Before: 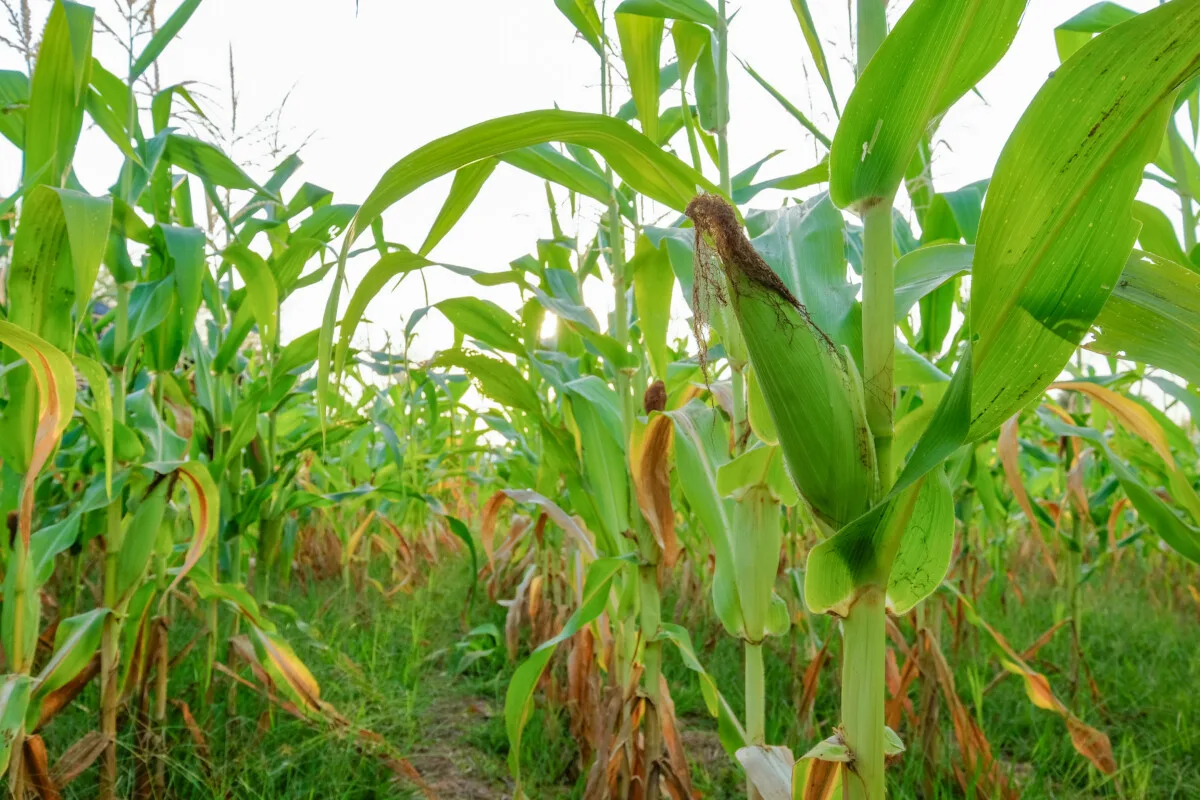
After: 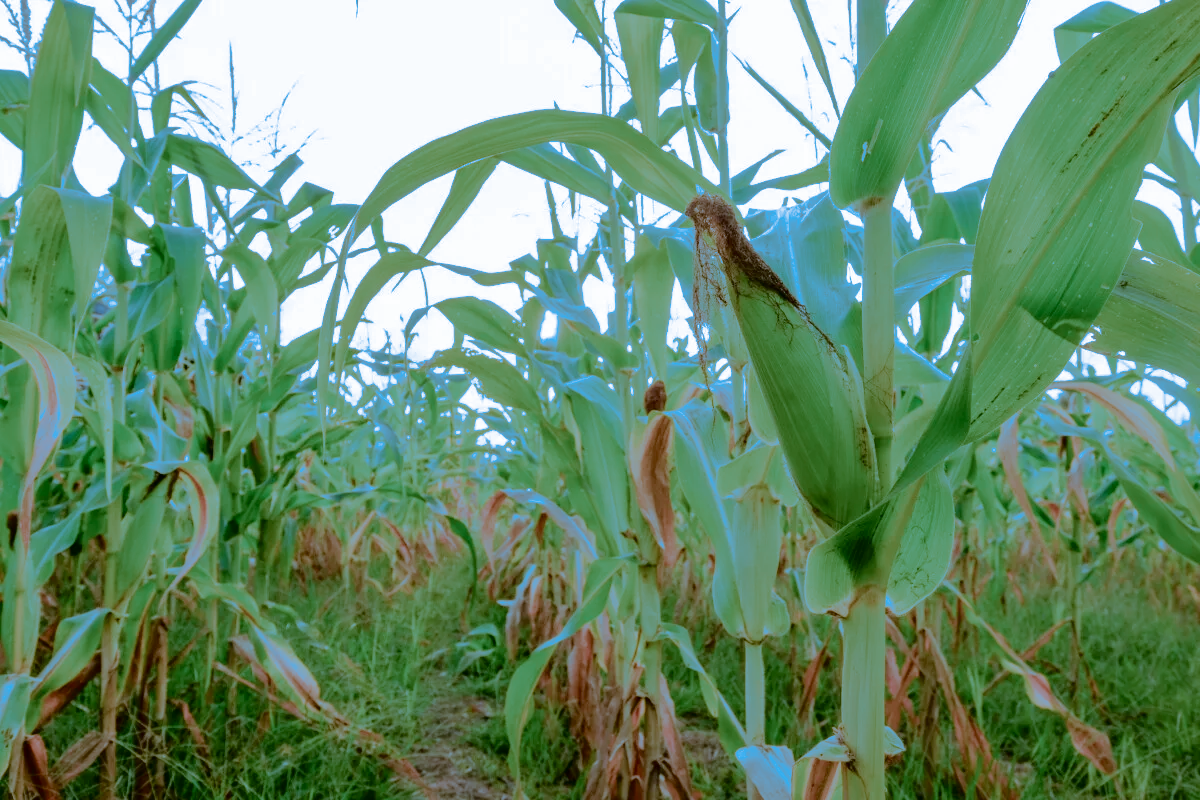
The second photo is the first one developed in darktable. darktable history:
split-toning: shadows › hue 220°, shadows › saturation 0.64, highlights › hue 220°, highlights › saturation 0.64, balance 0, compress 5.22%
fill light: exposure -2 EV, width 8.6
